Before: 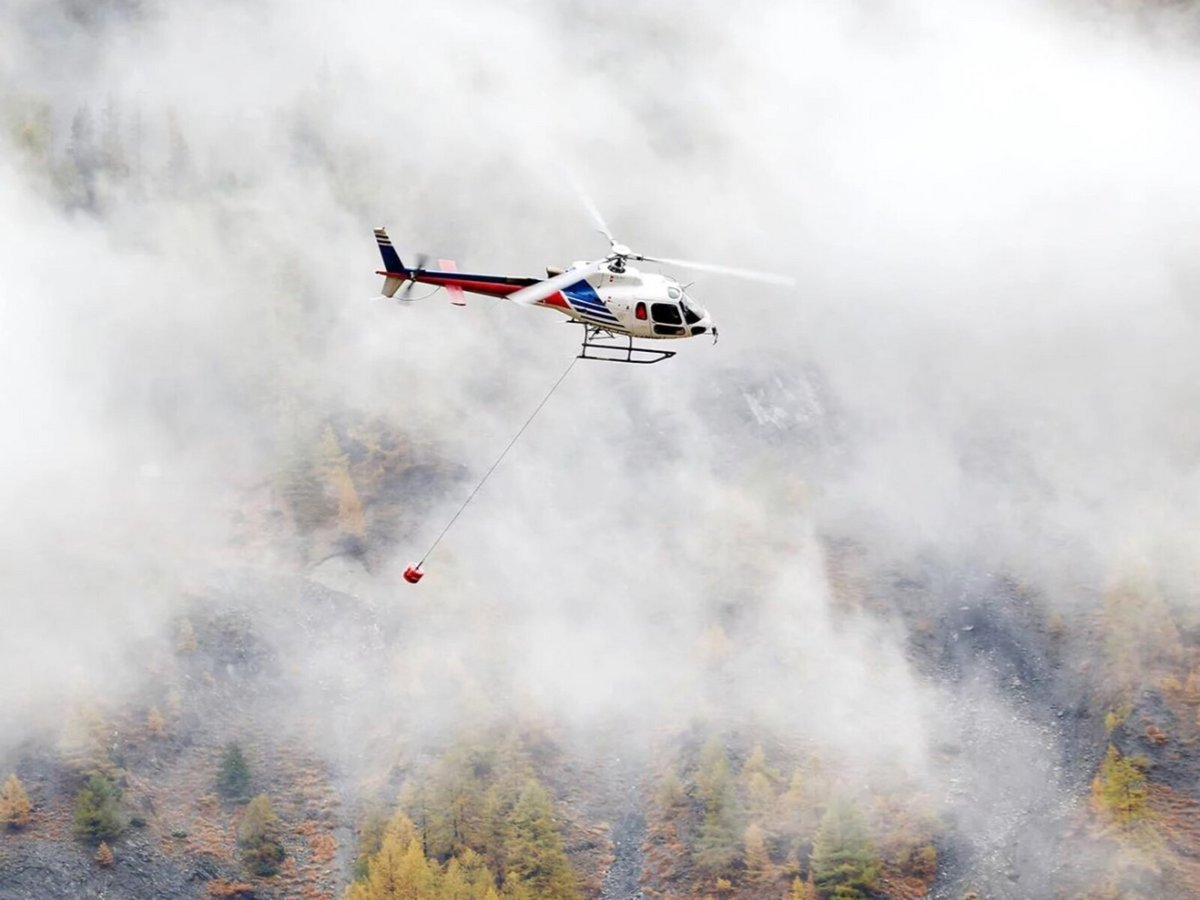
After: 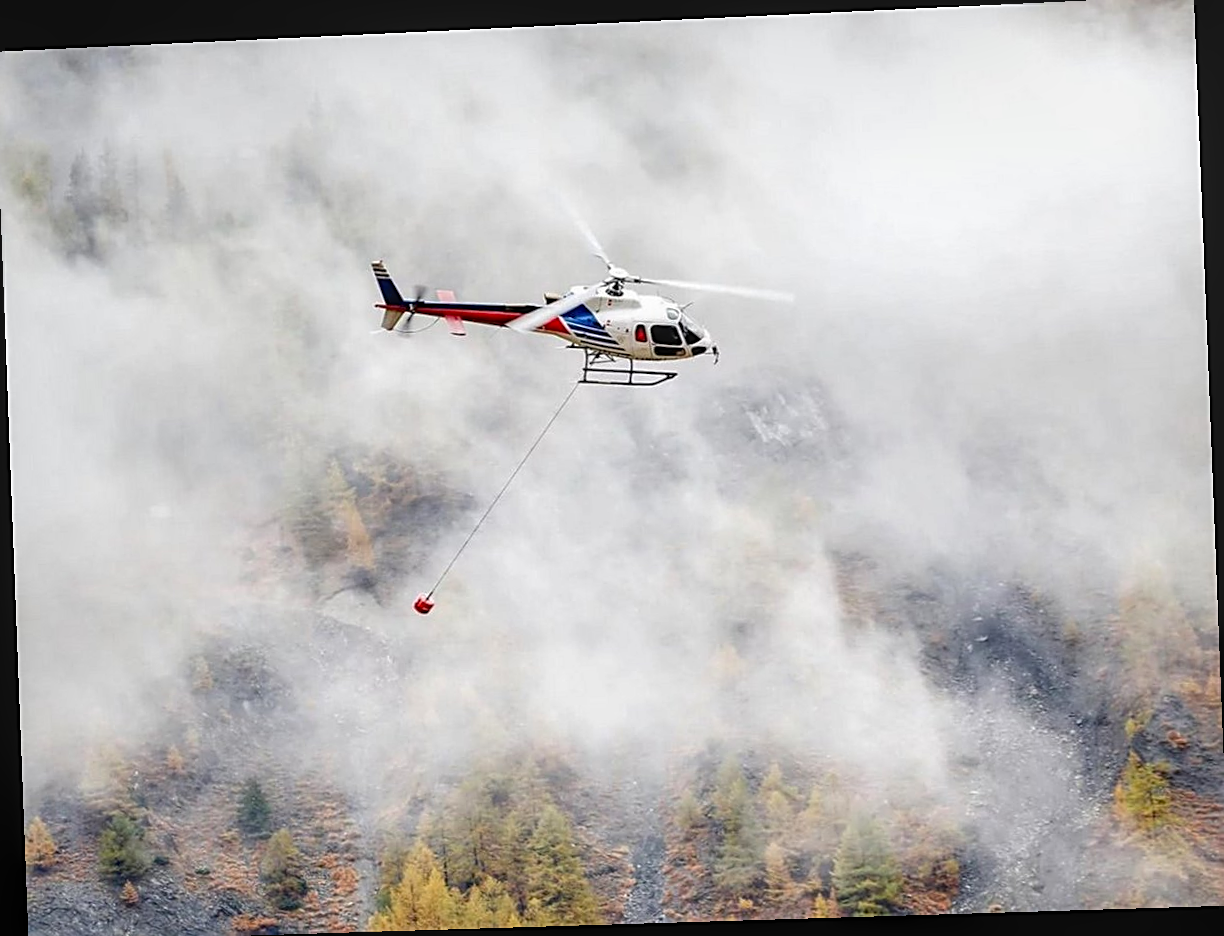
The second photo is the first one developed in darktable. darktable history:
local contrast: detail 130%
rotate and perspective: rotation -2.22°, lens shift (horizontal) -0.022, automatic cropping off
sharpen: on, module defaults
color zones: curves: ch1 [(0, 0.525) (0.143, 0.556) (0.286, 0.52) (0.429, 0.5) (0.571, 0.5) (0.714, 0.5) (0.857, 0.503) (1, 0.525)]
crop: left 0.434%, top 0.485%, right 0.244%, bottom 0.386%
haze removal: compatibility mode true, adaptive false
